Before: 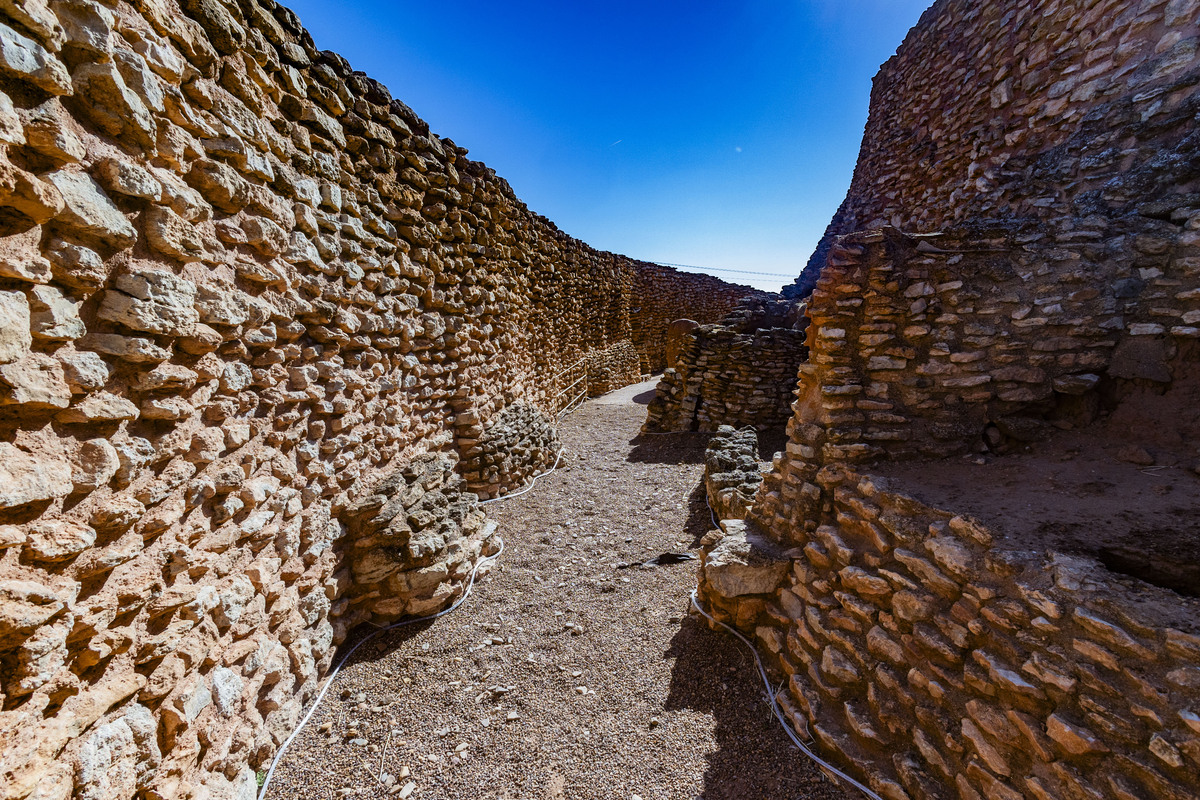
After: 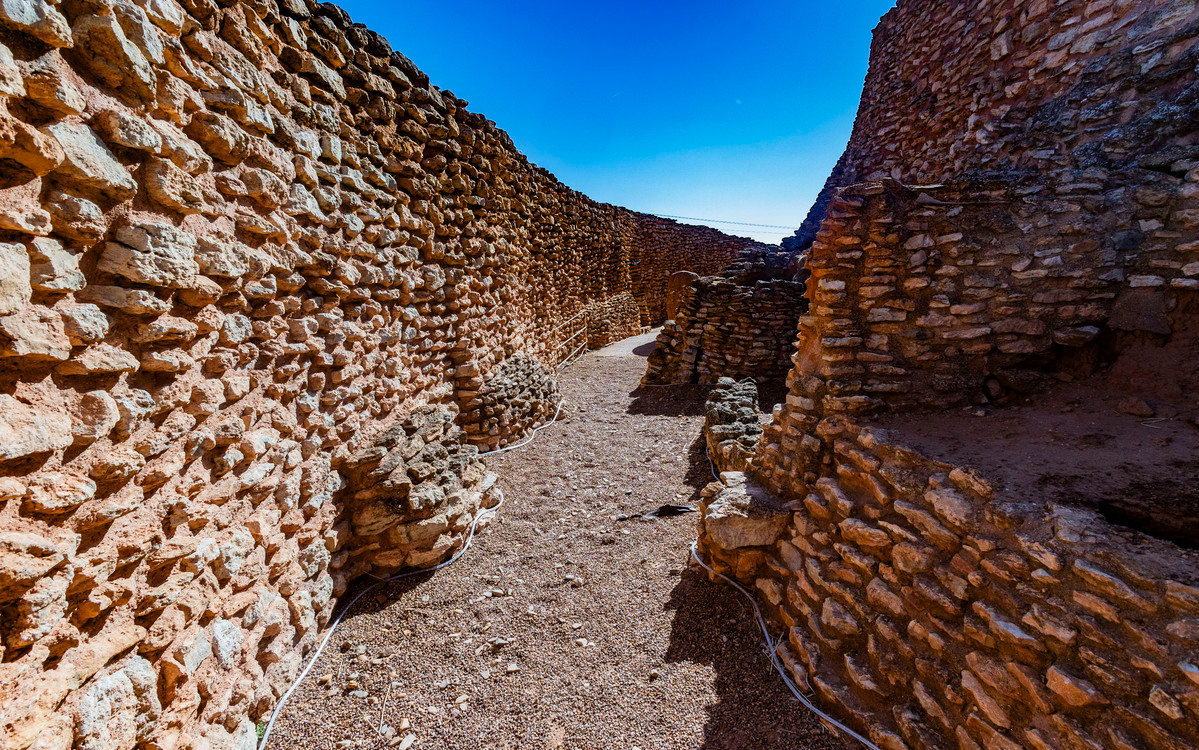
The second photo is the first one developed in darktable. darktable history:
crop and rotate: top 6.132%
